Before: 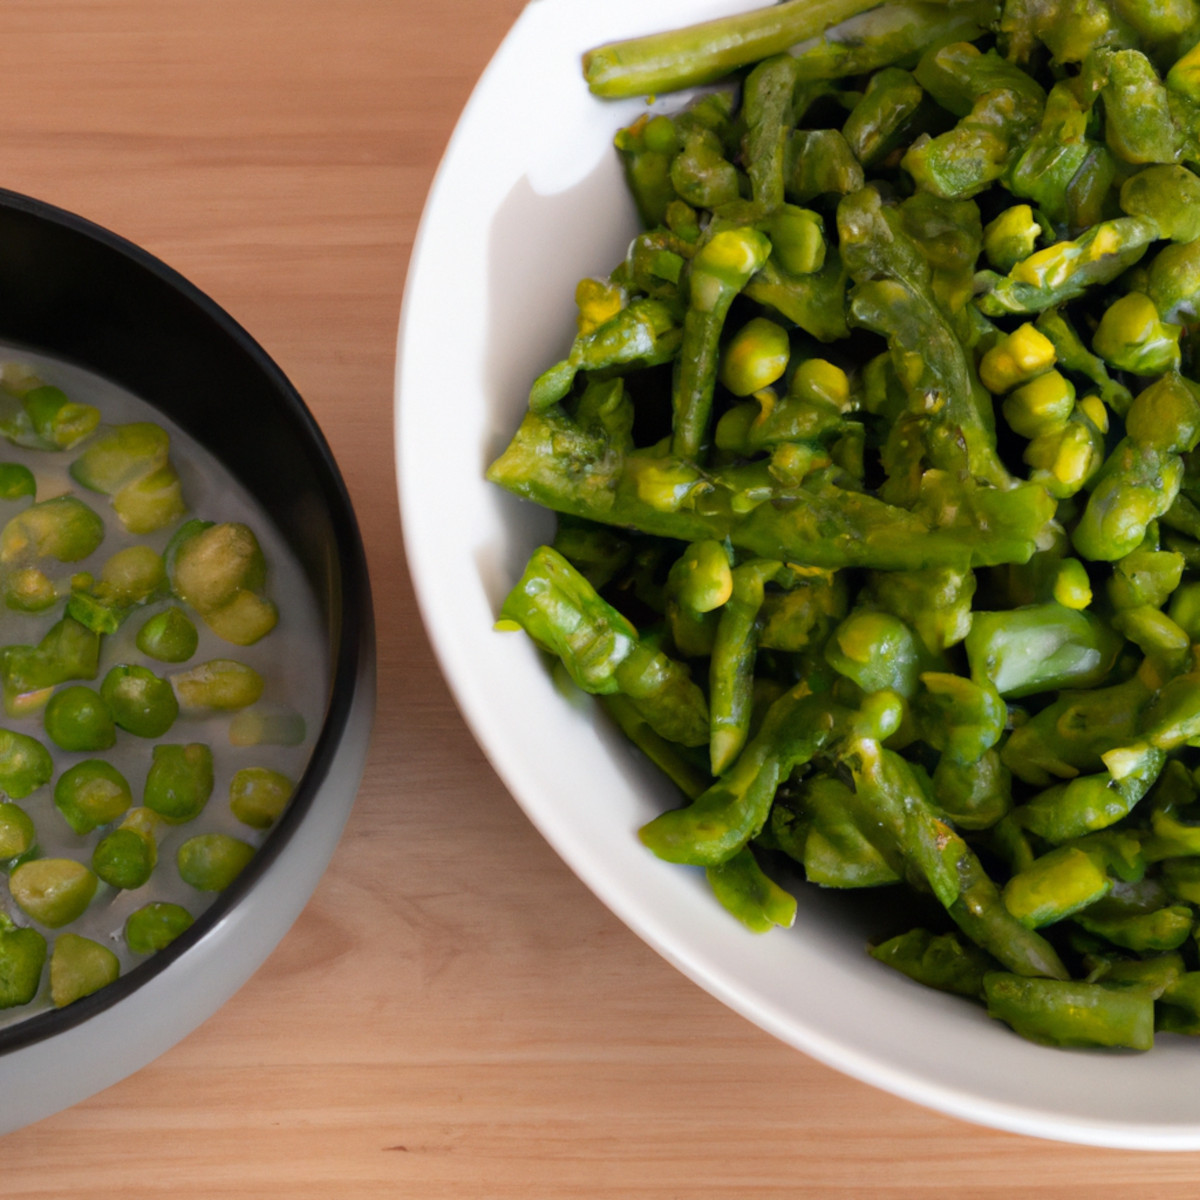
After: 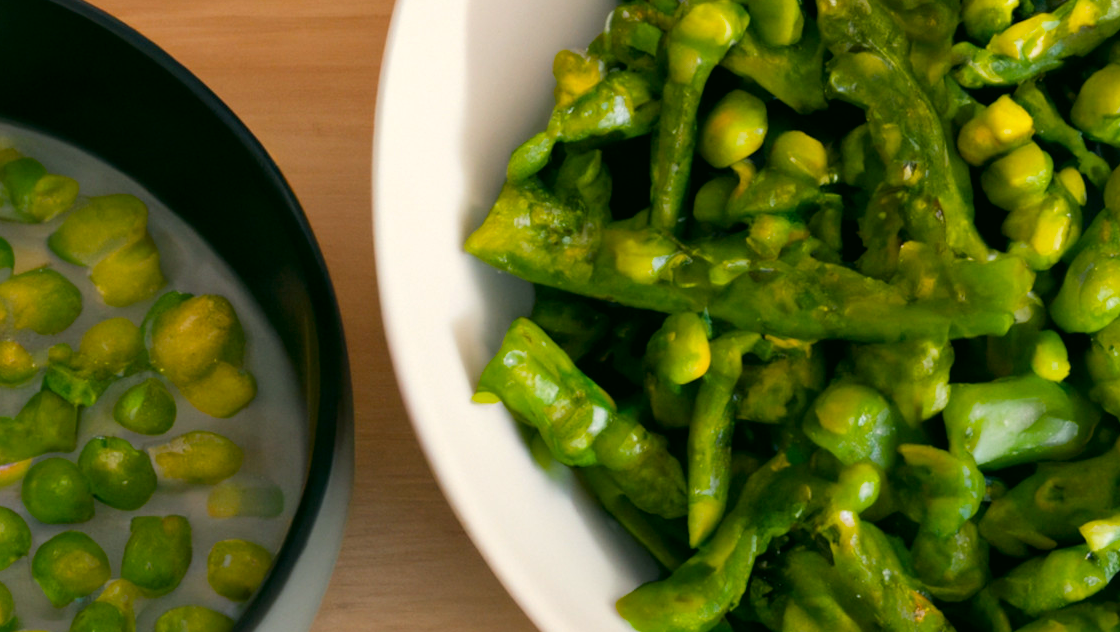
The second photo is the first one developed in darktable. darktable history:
crop: left 1.846%, top 19.076%, right 4.775%, bottom 28.199%
local contrast: mode bilateral grid, contrast 20, coarseness 50, detail 119%, midtone range 0.2
color correction: highlights a* -0.343, highlights b* 9.58, shadows a* -9.32, shadows b* 1.47
color balance rgb: highlights gain › chroma 0.218%, highlights gain › hue 331.32°, perceptual saturation grading › global saturation 29.909%
